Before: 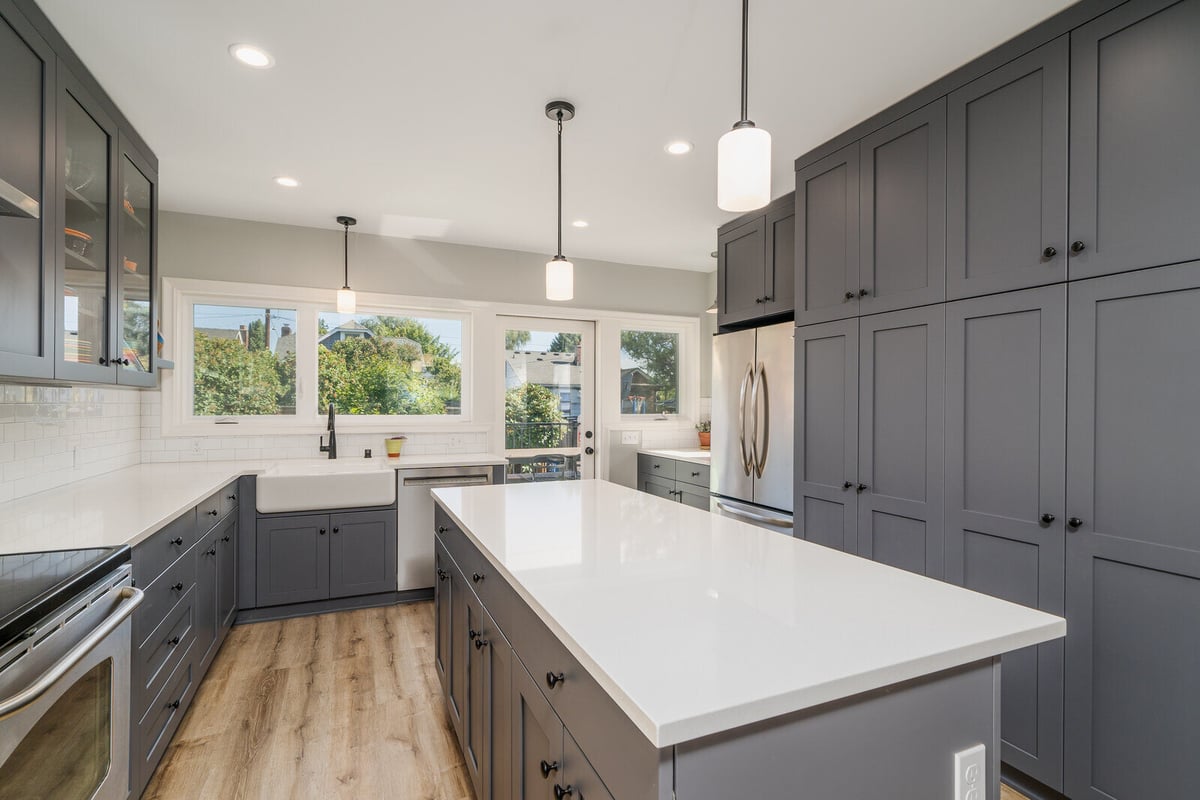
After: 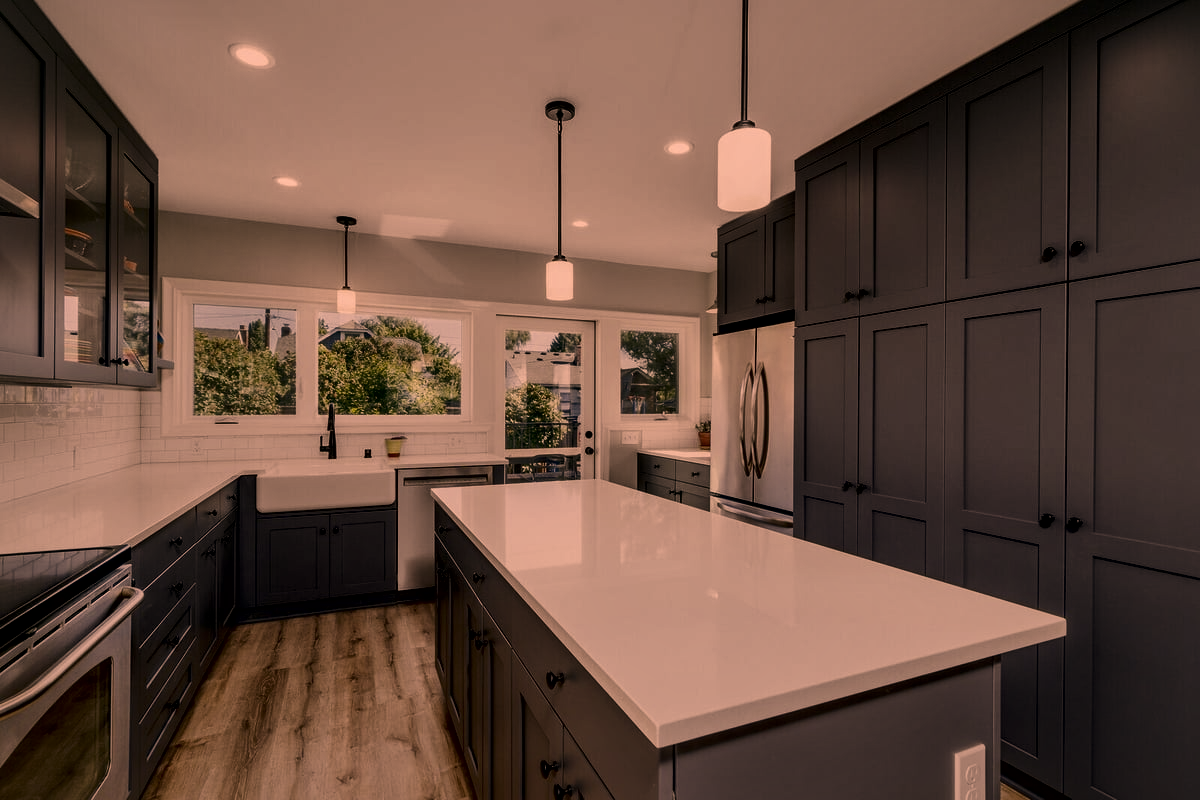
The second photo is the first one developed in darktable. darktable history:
filmic rgb: hardness 4.17
color correction: highlights a* 40, highlights b* 40, saturation 0.69
local contrast: mode bilateral grid, contrast 25, coarseness 60, detail 151%, midtone range 0.2
exposure: compensate highlight preservation false
contrast brightness saturation: brightness -0.52
